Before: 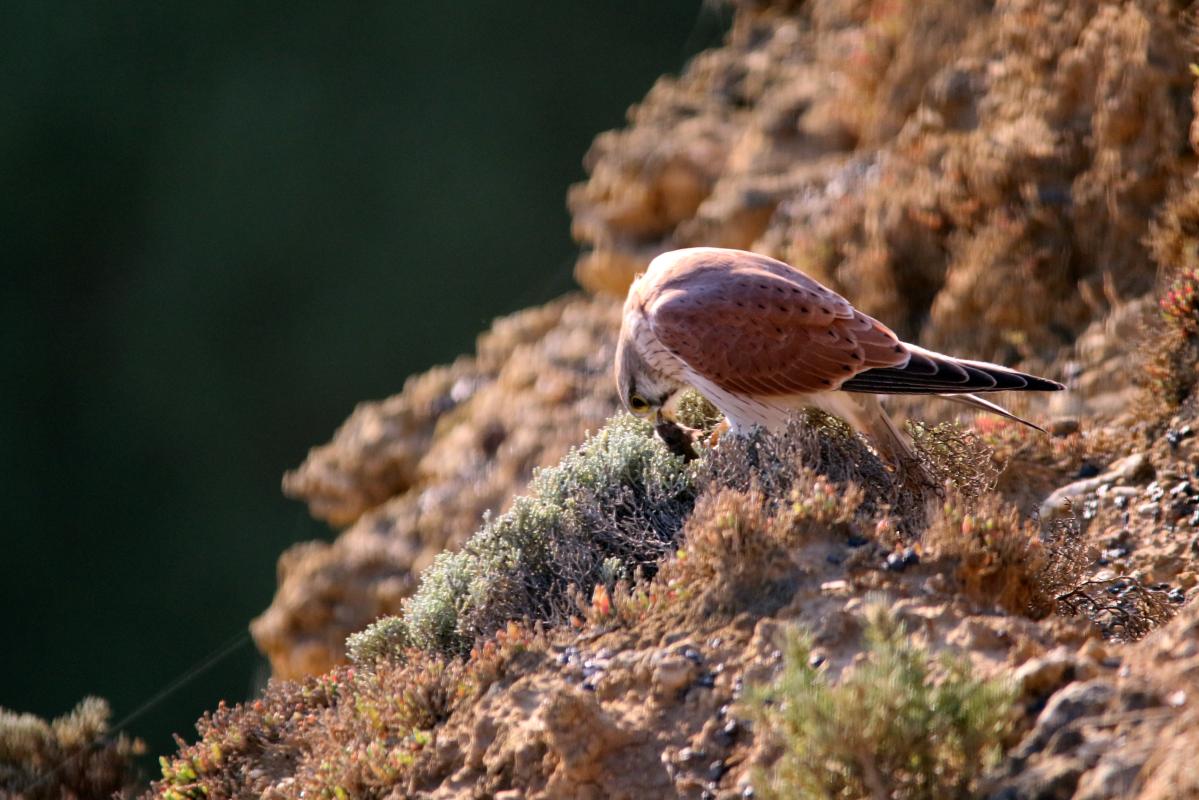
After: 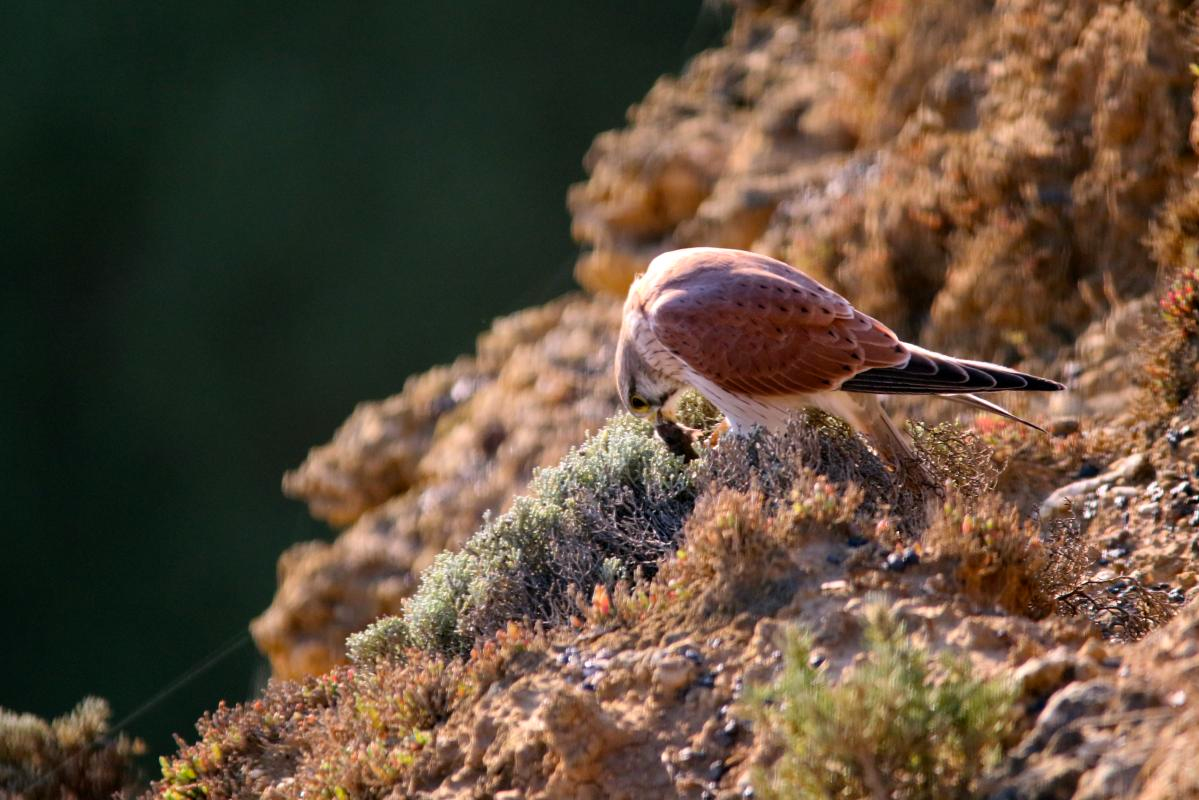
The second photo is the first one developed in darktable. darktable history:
color balance rgb: perceptual saturation grading › global saturation 10%, global vibrance 10%
